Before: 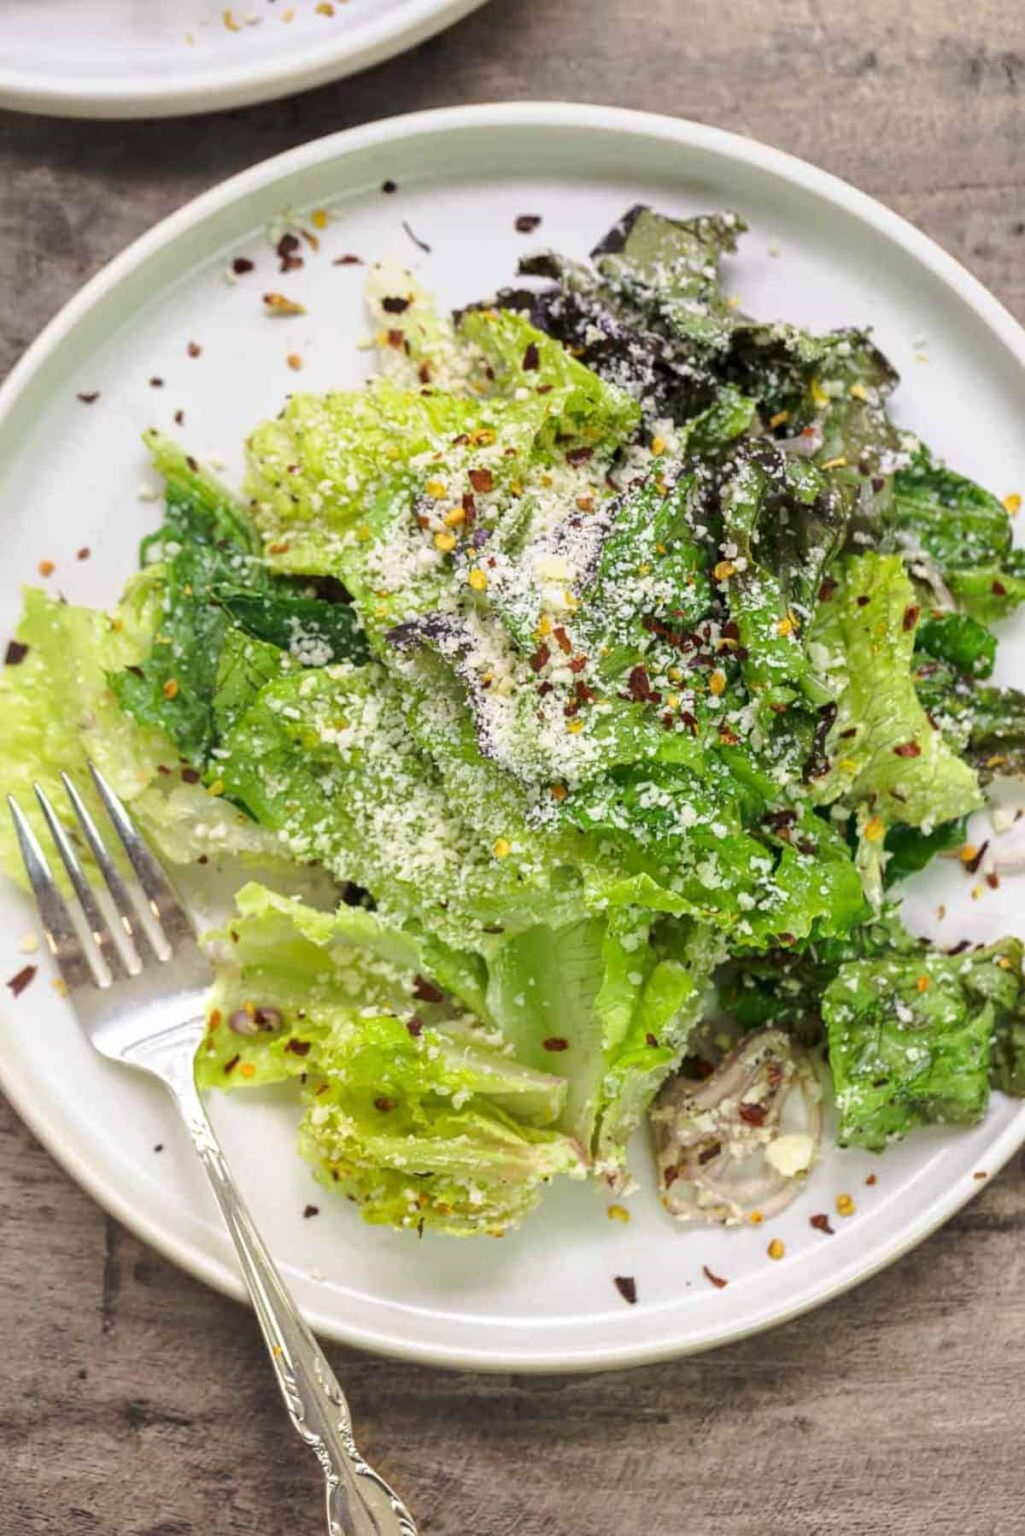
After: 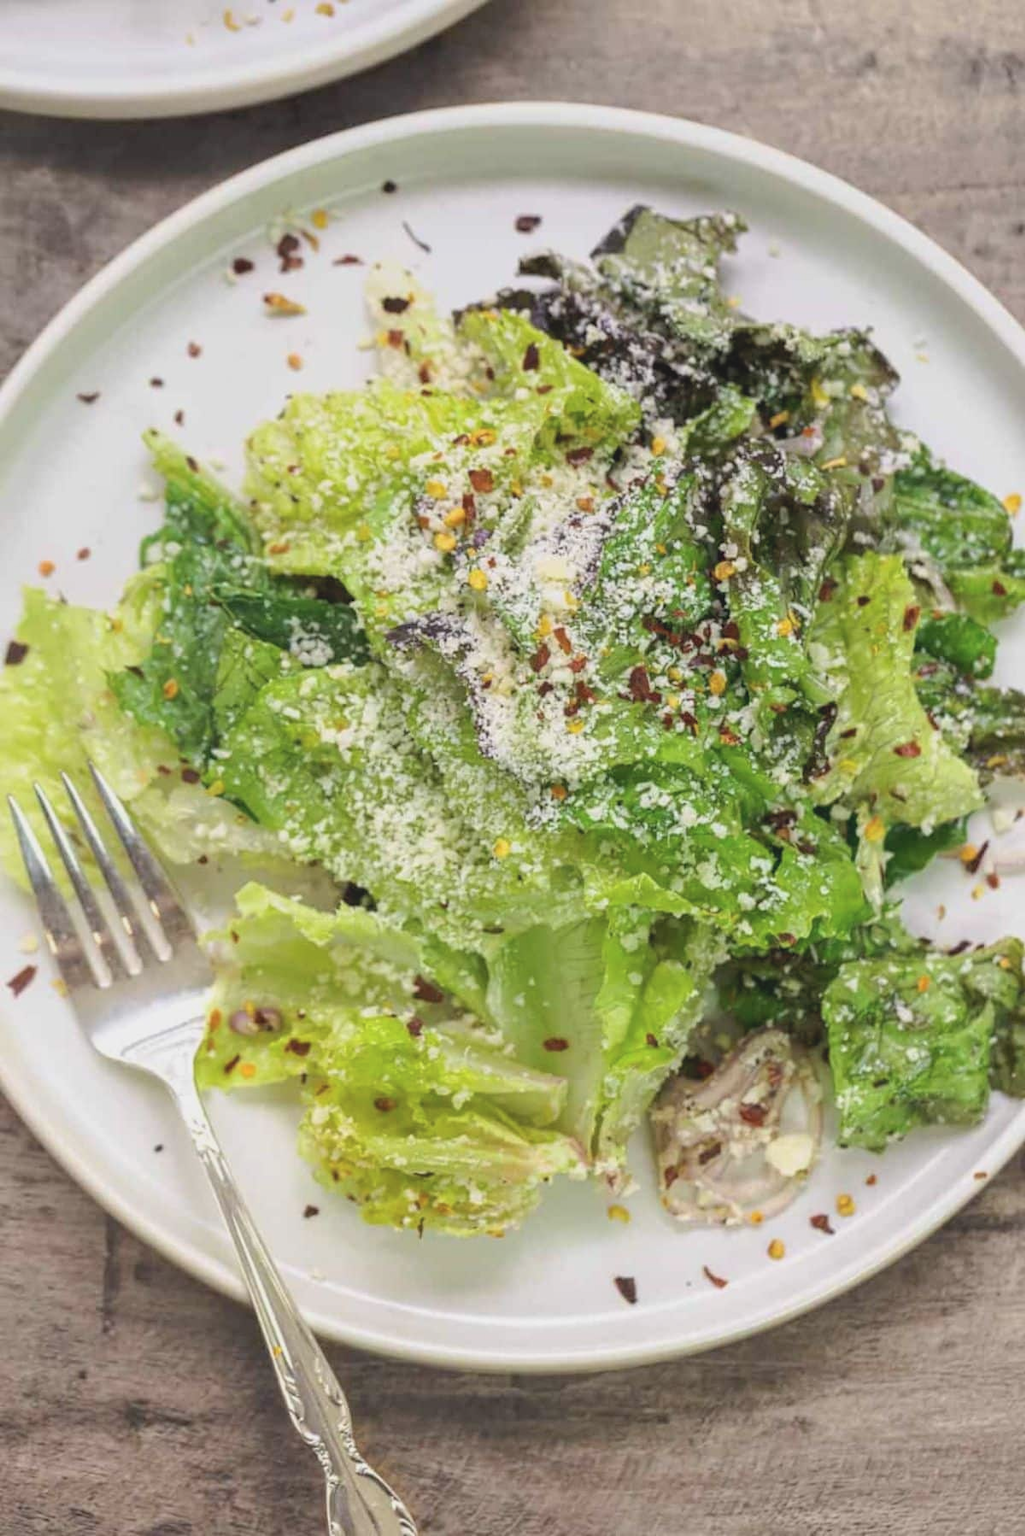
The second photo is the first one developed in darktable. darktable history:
contrast brightness saturation: contrast -0.135, brightness 0.051, saturation -0.122
